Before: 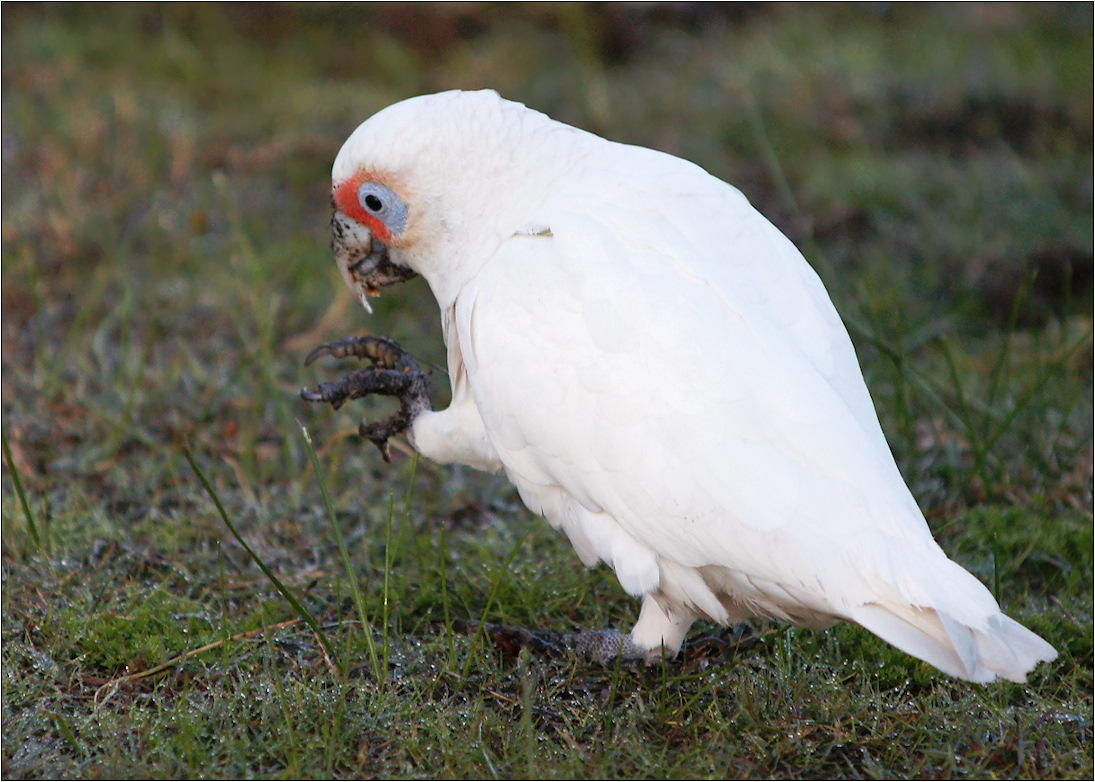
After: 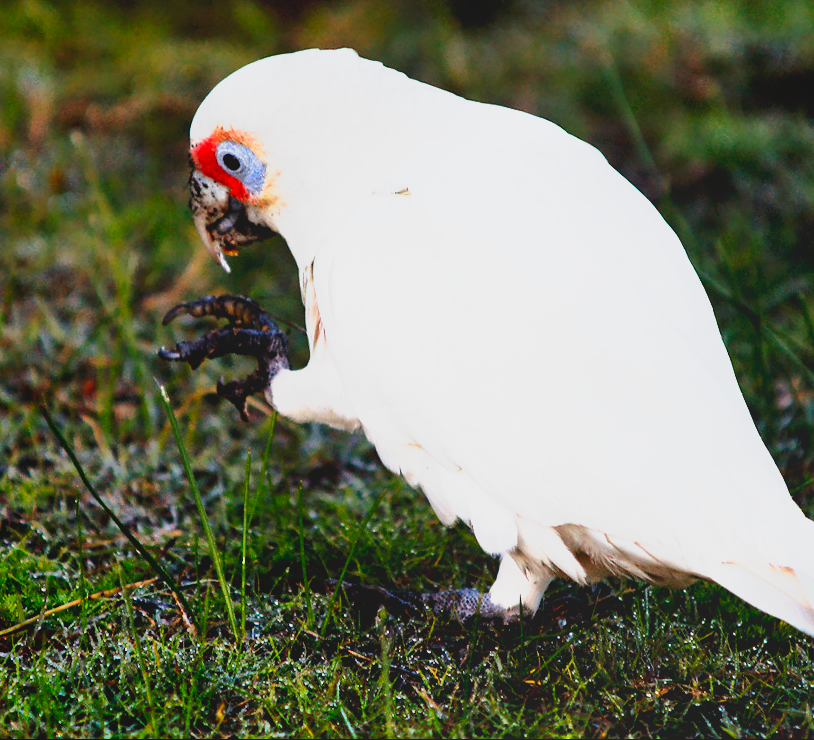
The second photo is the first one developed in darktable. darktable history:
exposure: exposure 0.701 EV, compensate highlight preservation false
shadows and highlights: shadows 52.59, soften with gaussian
local contrast: highlights 67%, shadows 65%, detail 83%, midtone range 0.322
crop and rotate: left 13.068%, top 5.307%, right 12.552%
tone curve: curves: ch0 [(0, 0) (0.003, 0.008) (0.011, 0.008) (0.025, 0.008) (0.044, 0.008) (0.069, 0.006) (0.1, 0.006) (0.136, 0.006) (0.177, 0.008) (0.224, 0.012) (0.277, 0.026) (0.335, 0.083) (0.399, 0.165) (0.468, 0.292) (0.543, 0.416) (0.623, 0.535) (0.709, 0.692) (0.801, 0.853) (0.898, 0.981) (1, 1)], preserve colors none
